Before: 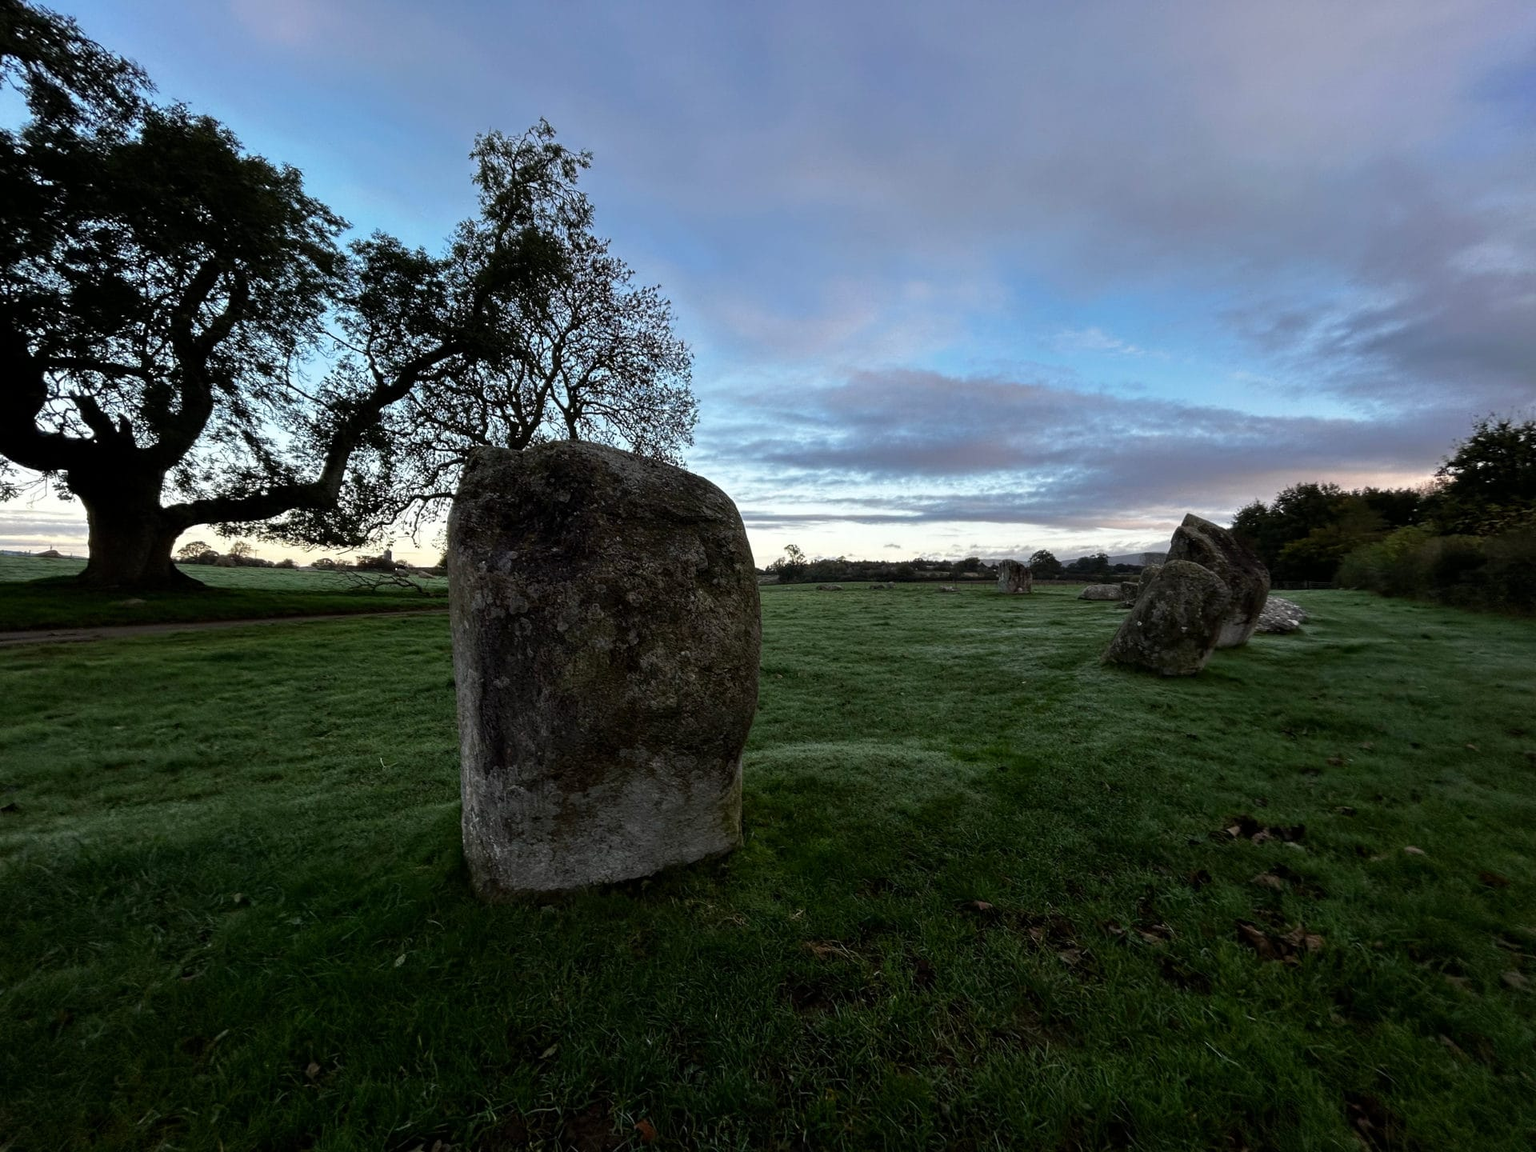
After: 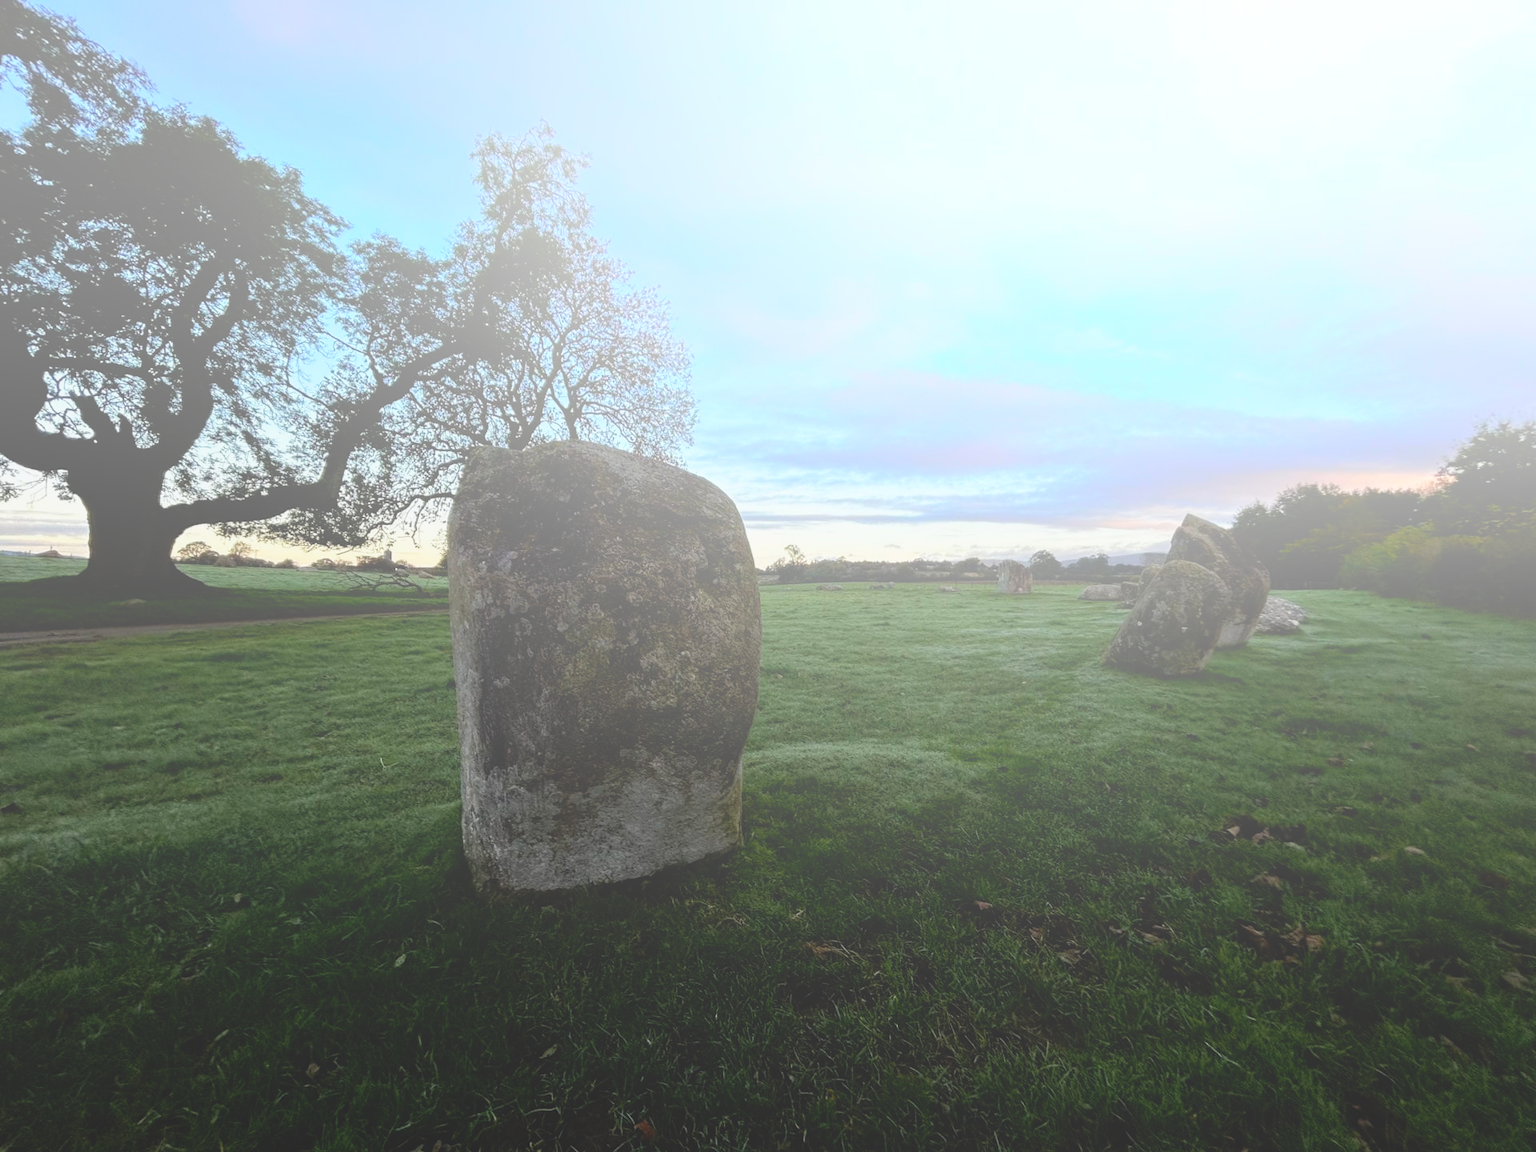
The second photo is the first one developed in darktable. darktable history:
bloom: size 85%, threshold 5%, strength 85%
filmic rgb: black relative exposure -9.5 EV, white relative exposure 3.02 EV, hardness 6.12
